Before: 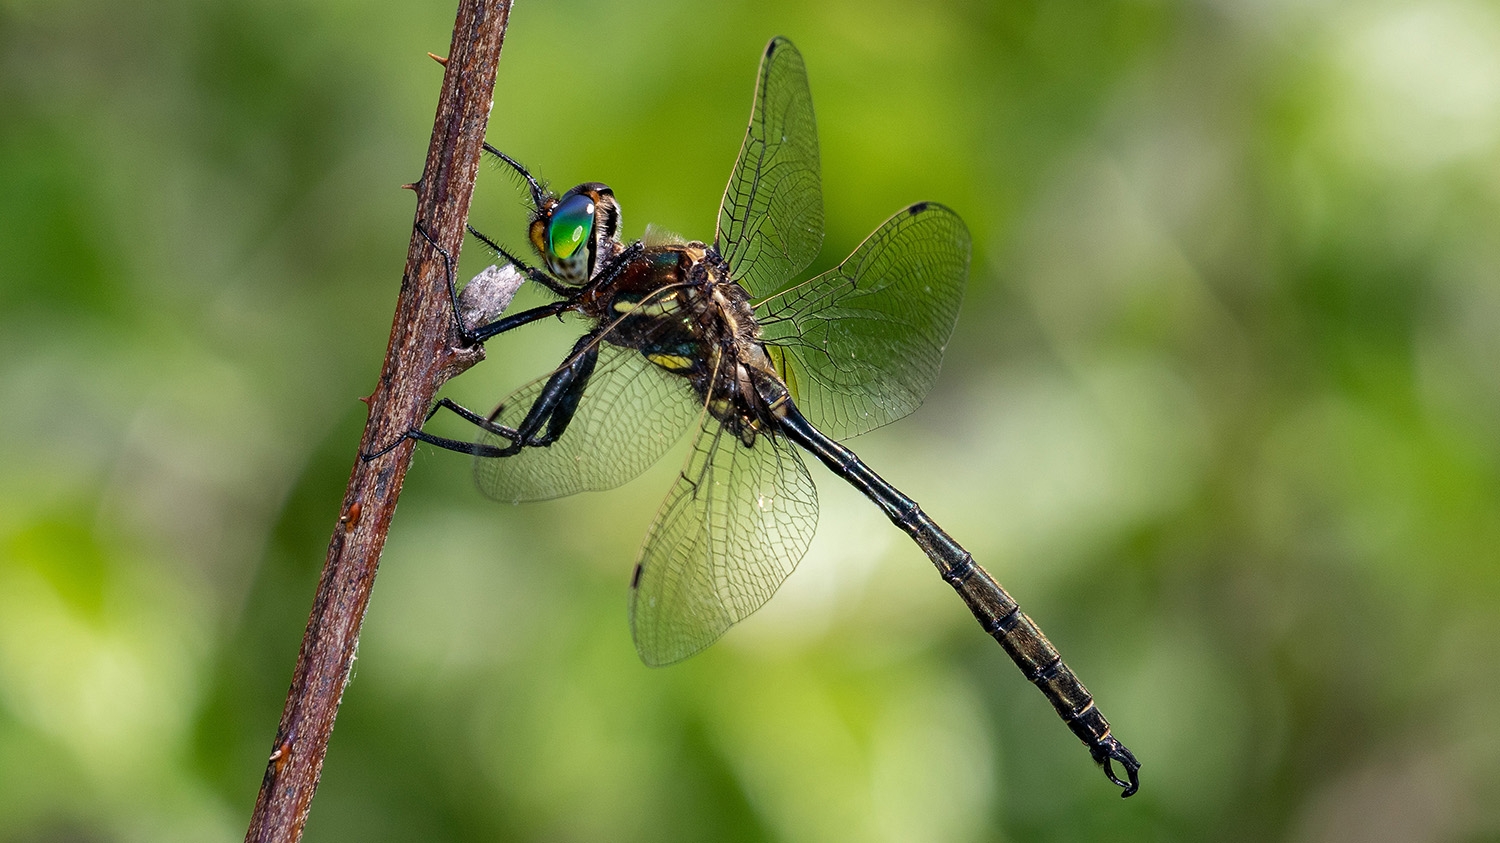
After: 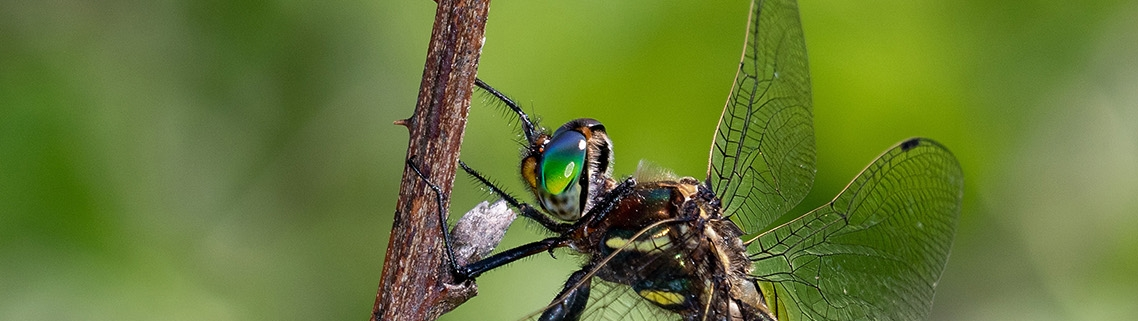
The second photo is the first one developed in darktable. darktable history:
crop: left 0.54%, top 7.627%, right 23.571%, bottom 54.279%
